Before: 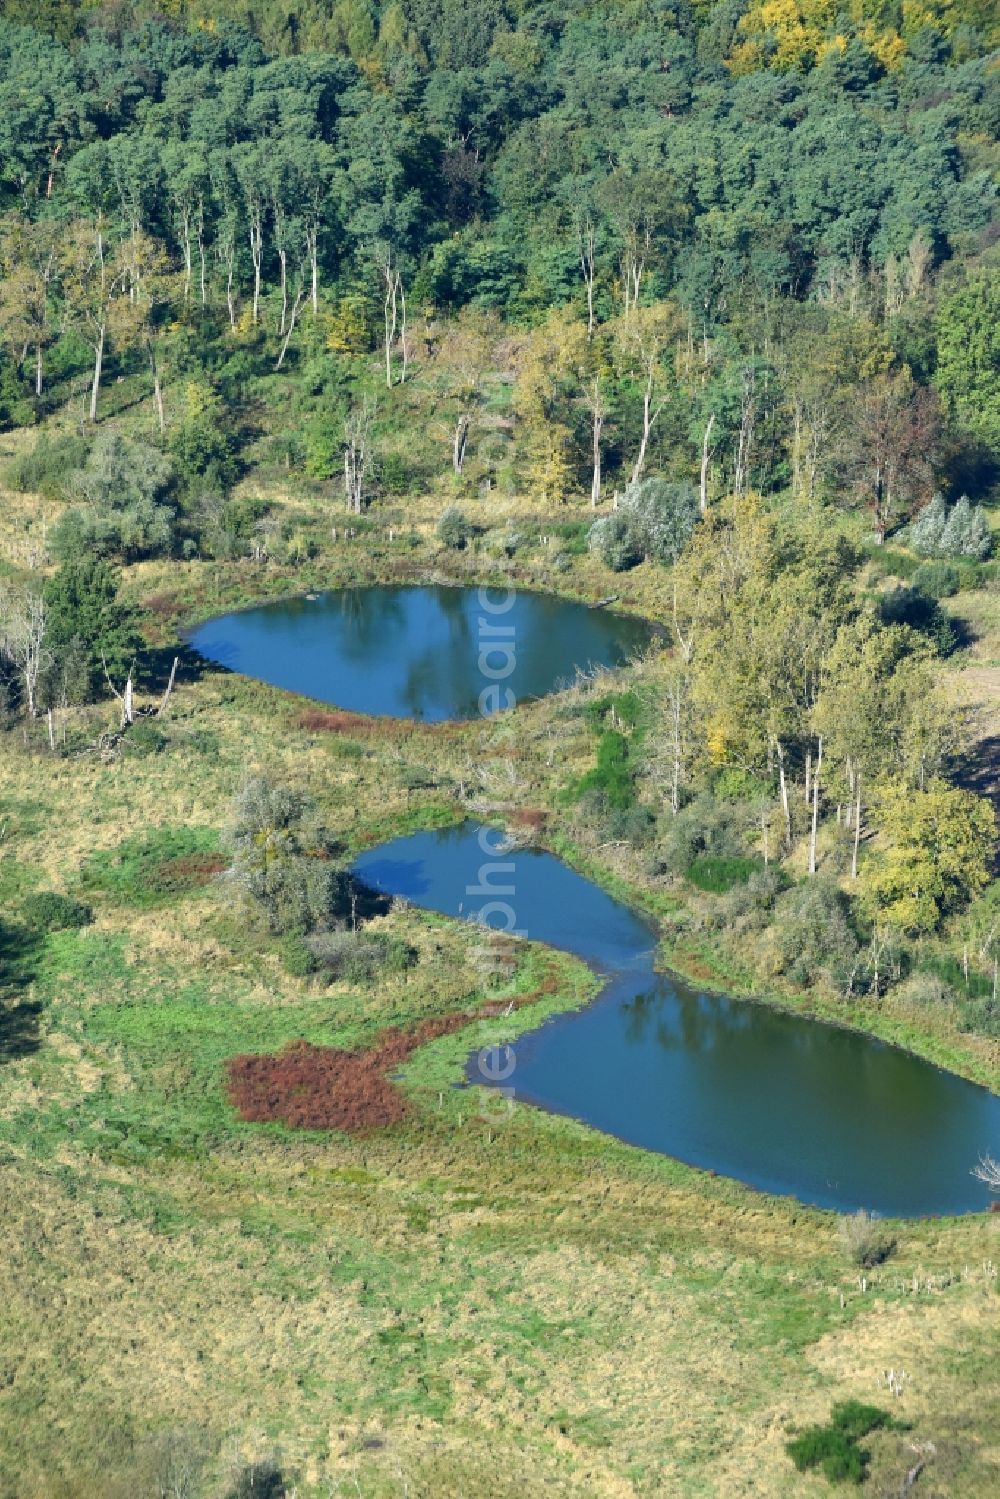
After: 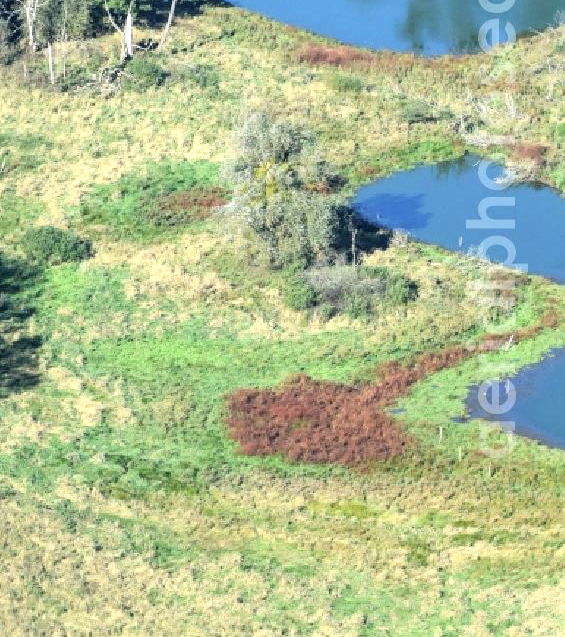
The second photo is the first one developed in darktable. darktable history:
crop: top 44.438%, right 43.497%, bottom 13.055%
local contrast: on, module defaults
tone equalizer: -8 EV -0.413 EV, -7 EV -0.368 EV, -6 EV -0.348 EV, -5 EV -0.218 EV, -3 EV 0.24 EV, -2 EV 0.36 EV, -1 EV 0.375 EV, +0 EV 0.435 EV
contrast brightness saturation: contrast 0.136, brightness 0.207
